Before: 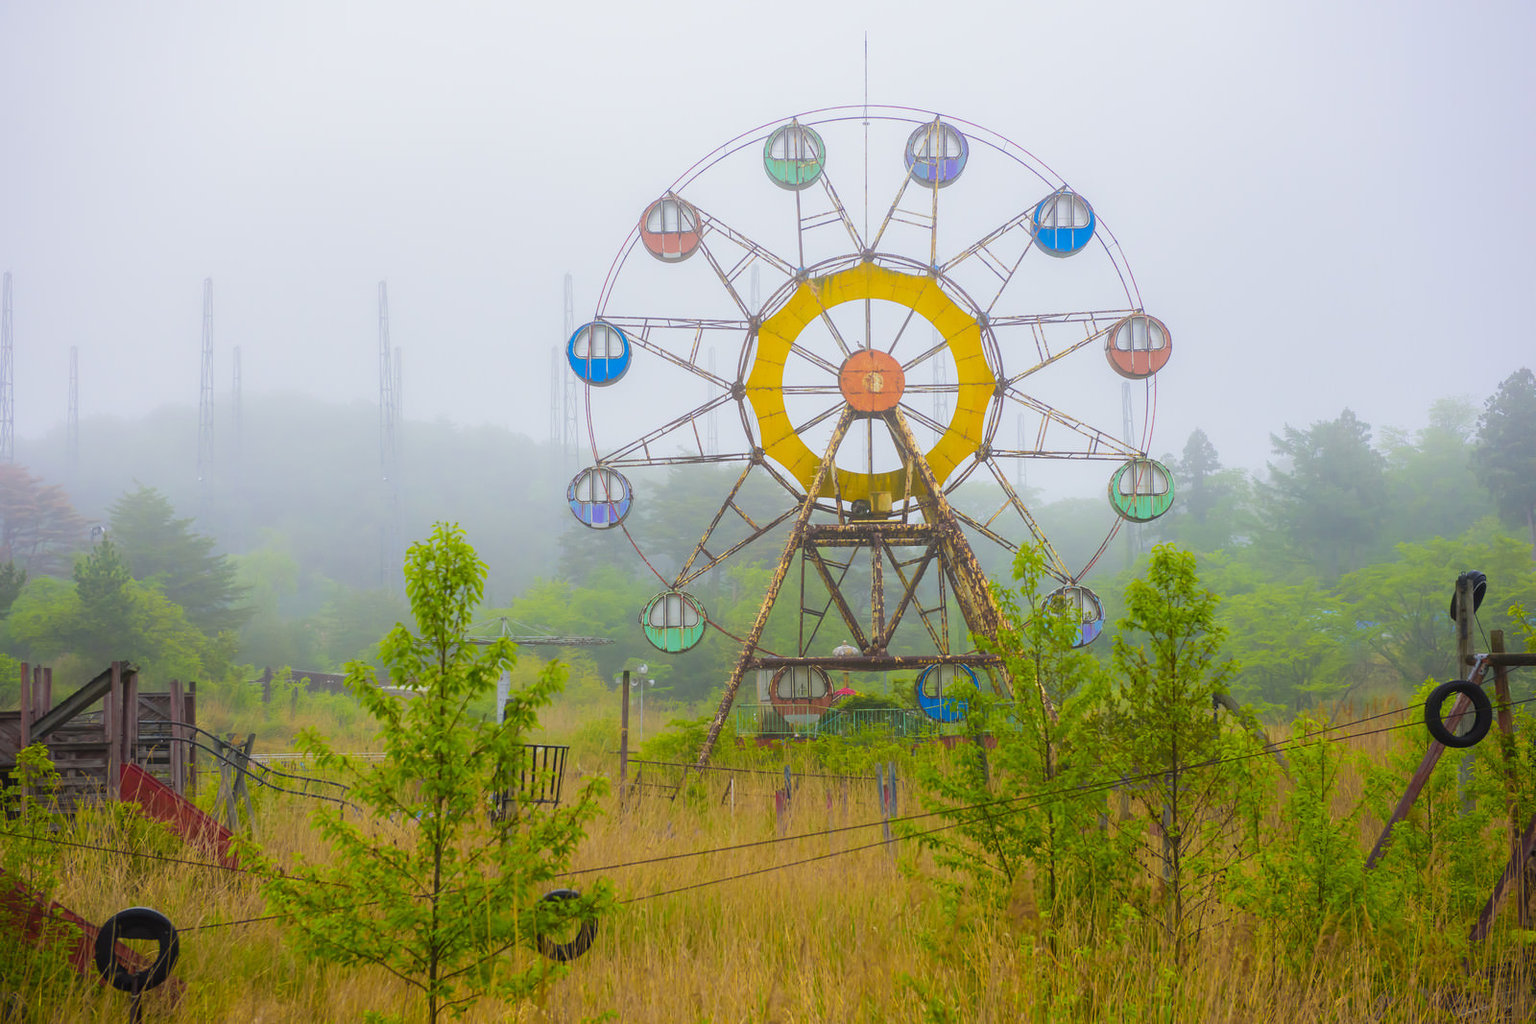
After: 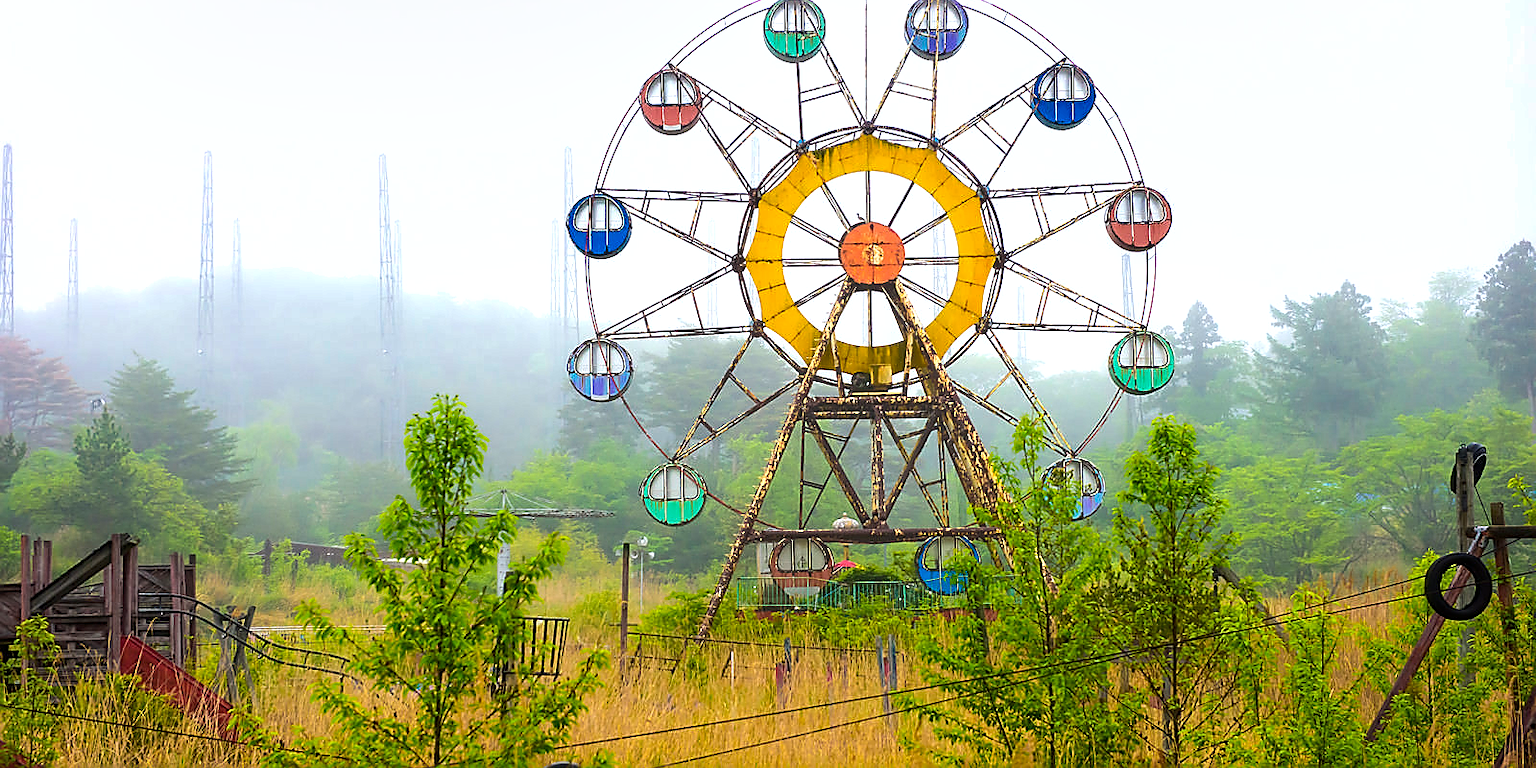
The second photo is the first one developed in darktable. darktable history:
shadows and highlights: shadows 60, soften with gaussian
local contrast: highlights 100%, shadows 100%, detail 120%, midtone range 0.2
sharpen: radius 1.4, amount 1.25, threshold 0.7
tone equalizer: -8 EV -0.75 EV, -7 EV -0.7 EV, -6 EV -0.6 EV, -5 EV -0.4 EV, -3 EV 0.4 EV, -2 EV 0.6 EV, -1 EV 0.7 EV, +0 EV 0.75 EV, edges refinement/feathering 500, mask exposure compensation -1.57 EV, preserve details no
crop and rotate: top 12.5%, bottom 12.5%
